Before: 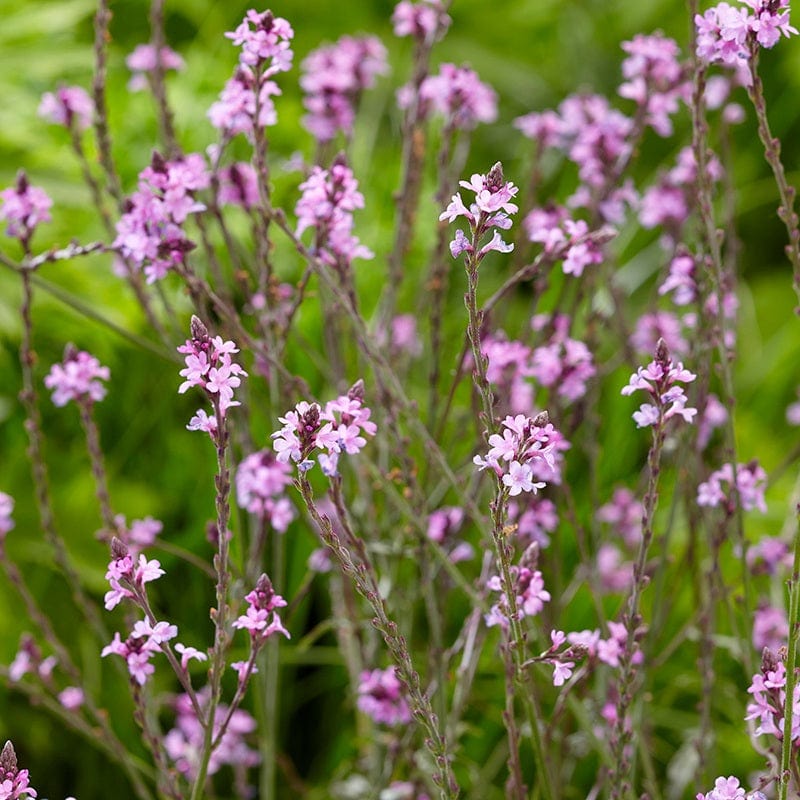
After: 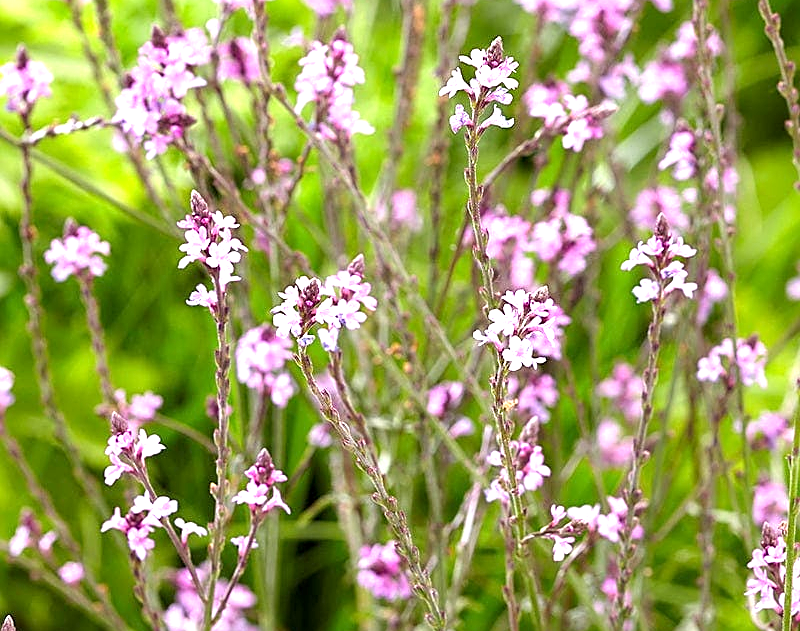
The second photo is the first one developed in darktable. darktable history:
sharpen: on, module defaults
crop and rotate: top 15.733%, bottom 5.355%
exposure: black level correction 0.001, exposure 1.131 EV, compensate exposure bias true, compensate highlight preservation false
